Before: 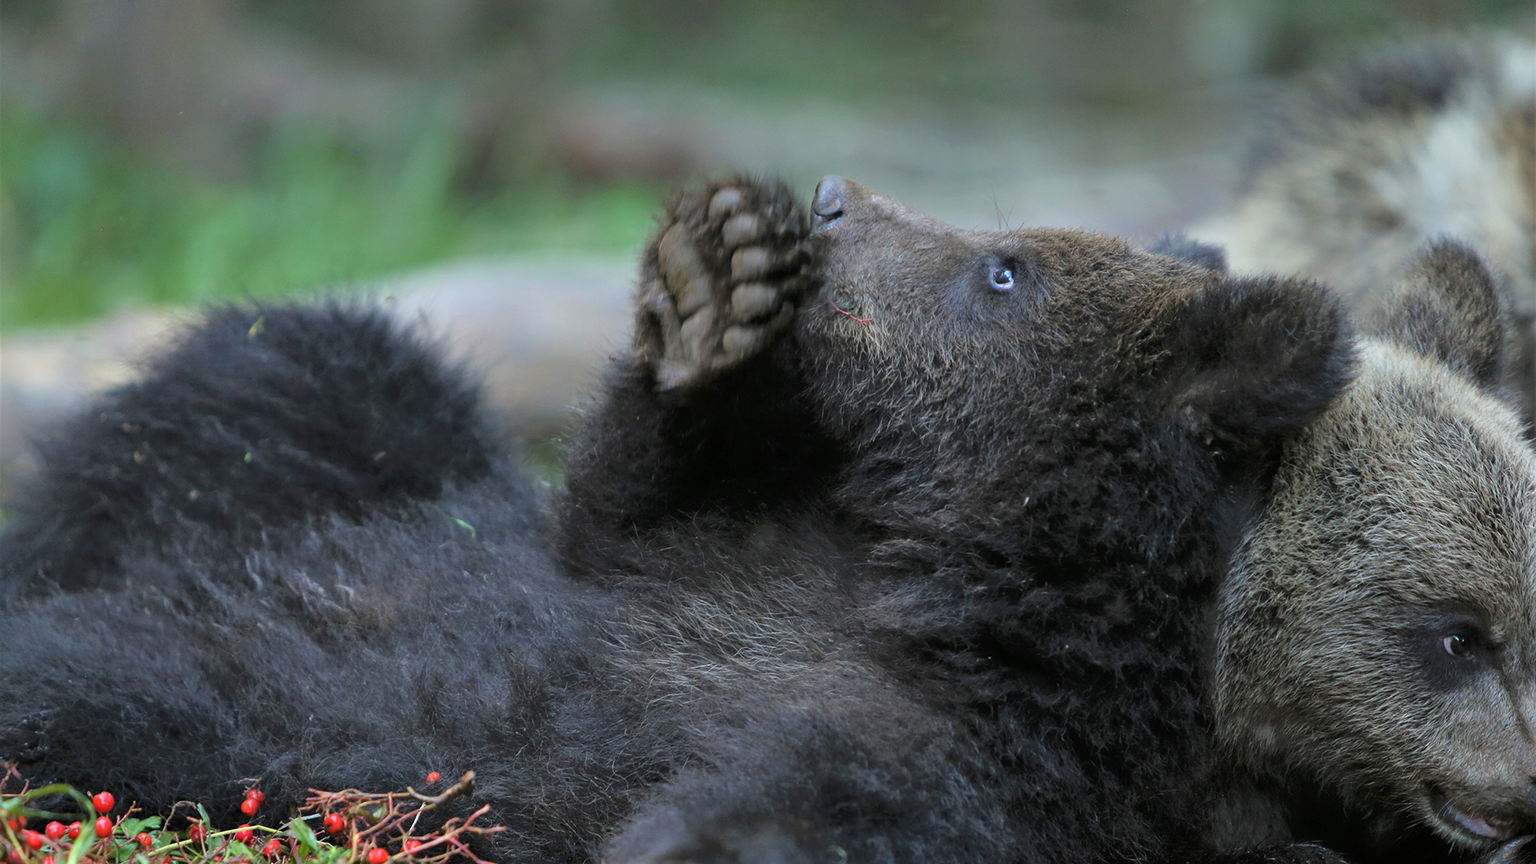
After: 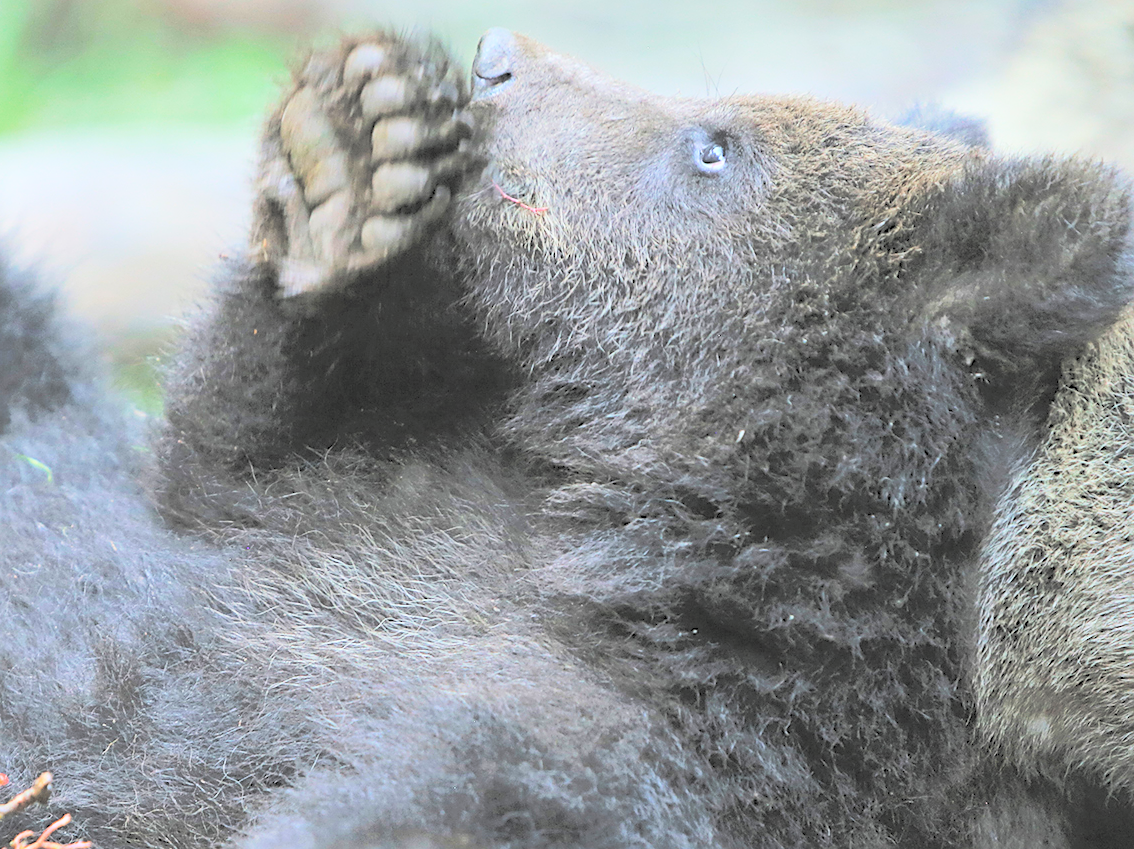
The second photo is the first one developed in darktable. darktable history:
base curve: curves: ch0 [(0, 0) (0.032, 0.025) (0.121, 0.166) (0.206, 0.329) (0.605, 0.79) (1, 1)], preserve colors none
crop and rotate: left 28.256%, top 17.734%, right 12.656%, bottom 3.573%
contrast brightness saturation: brightness 1
sharpen: on, module defaults
